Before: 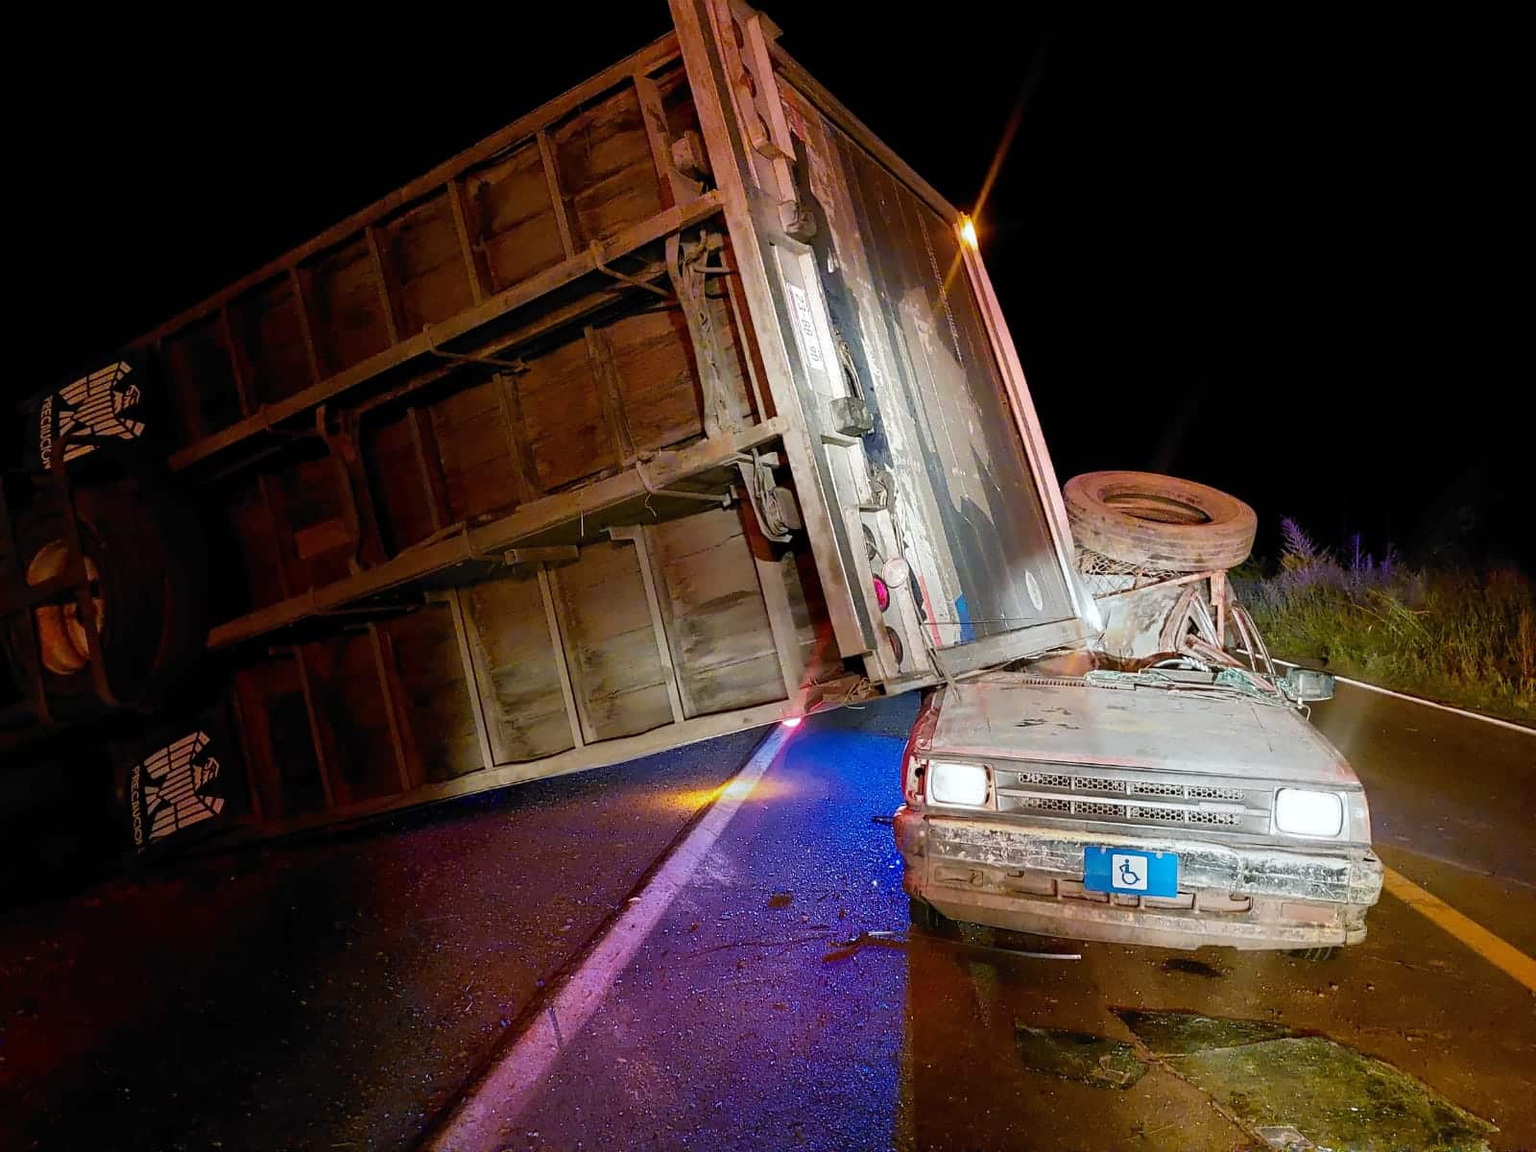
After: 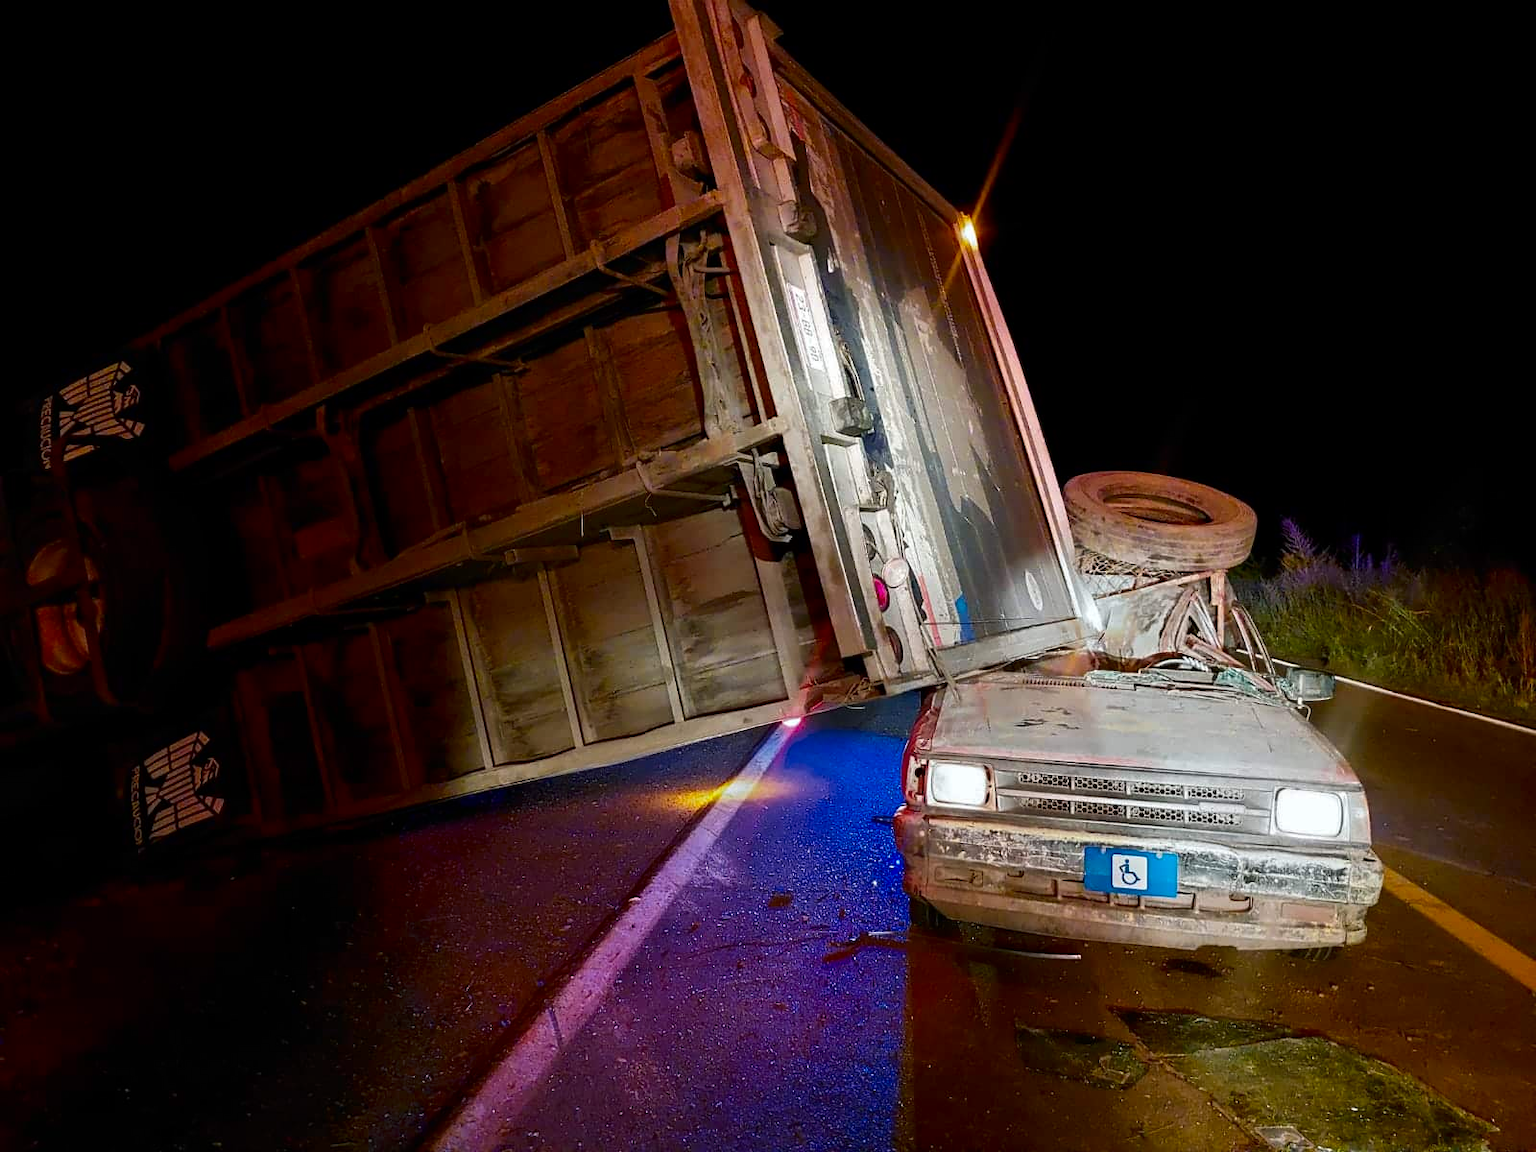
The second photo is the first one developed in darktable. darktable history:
contrast brightness saturation: contrast 0.068, brightness -0.128, saturation 0.06
